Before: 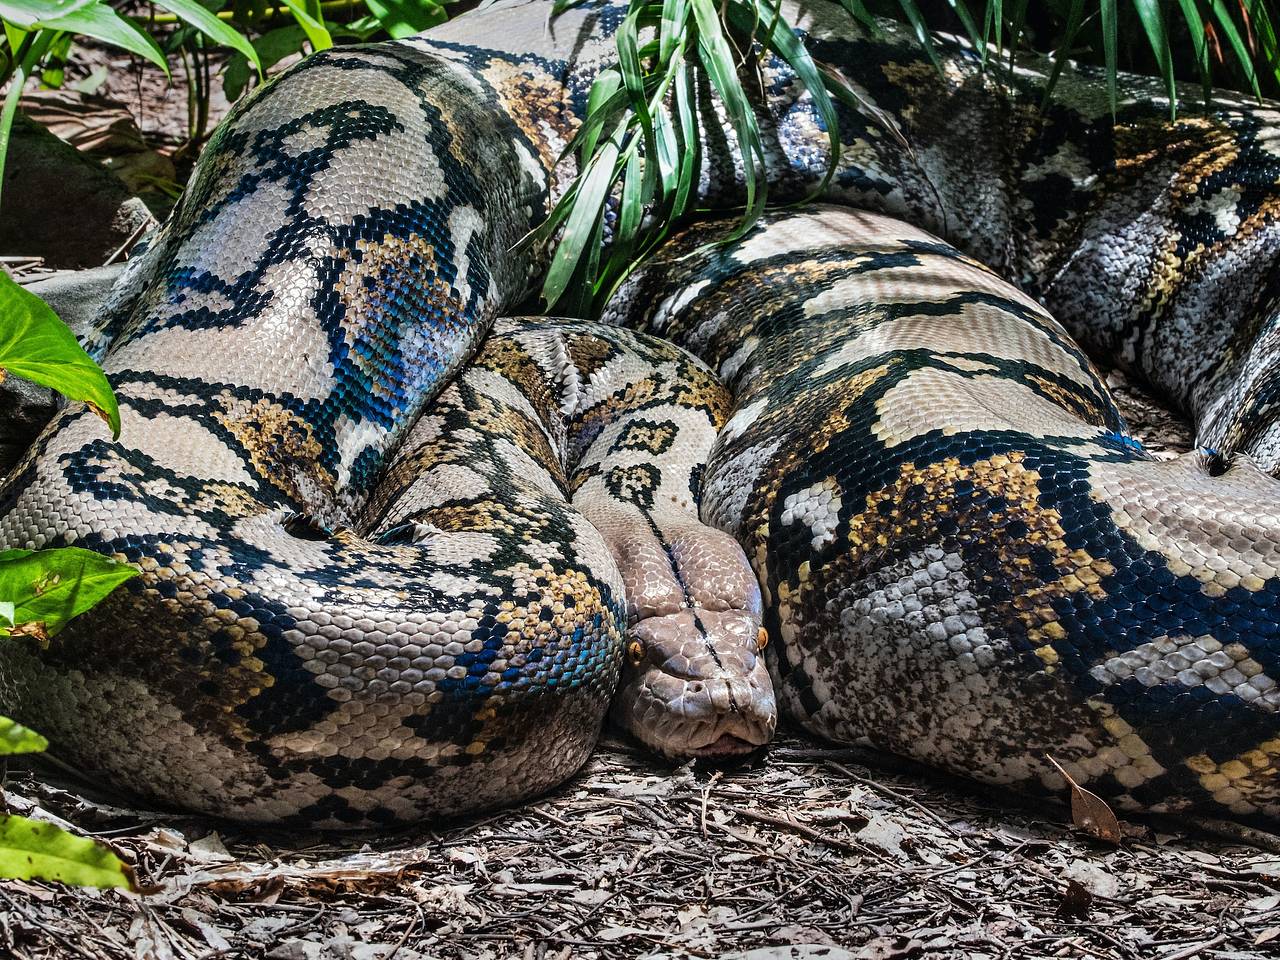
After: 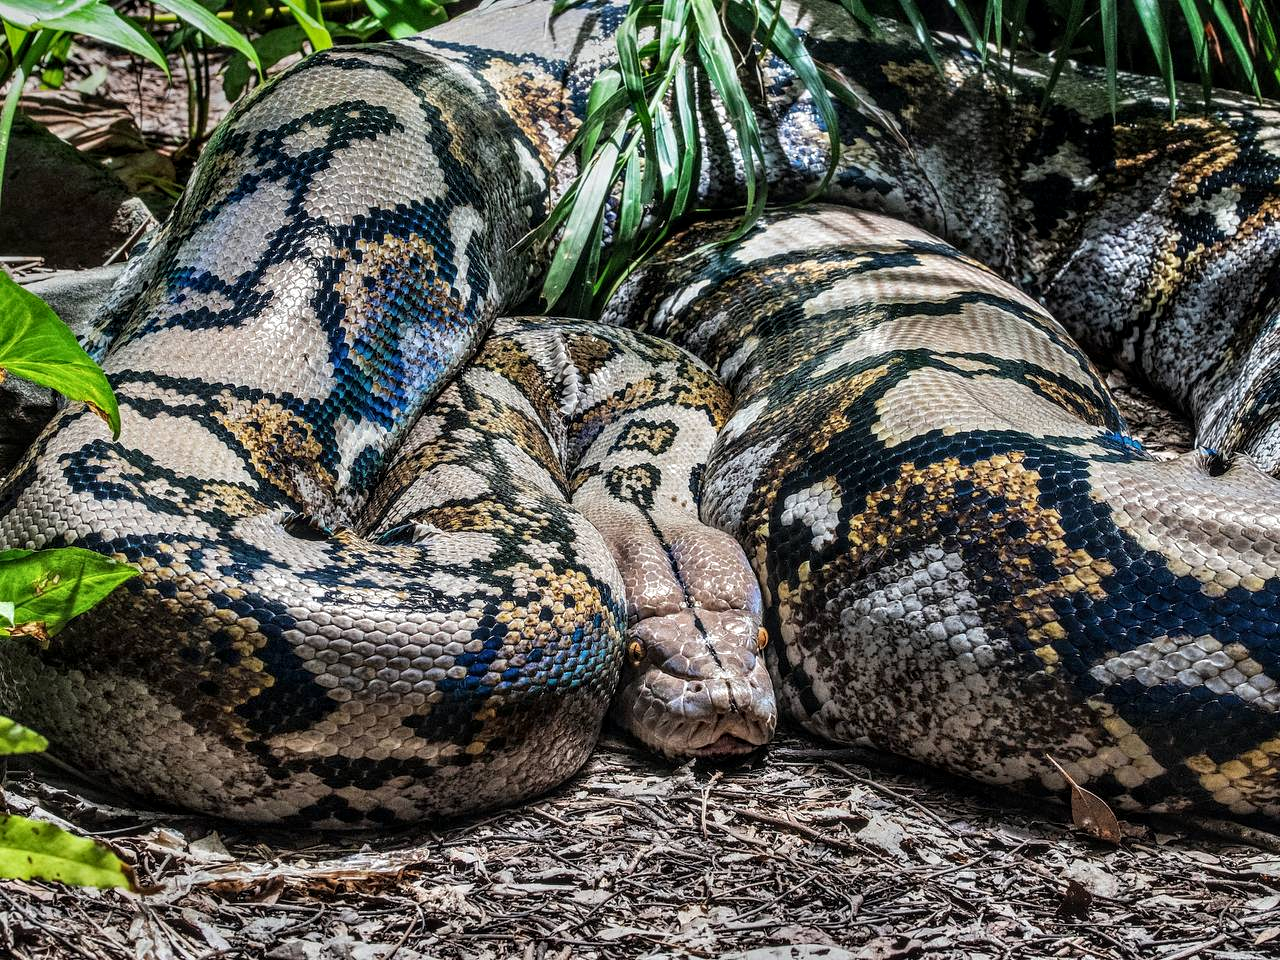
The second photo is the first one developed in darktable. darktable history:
white balance: emerald 1
local contrast: detail 130%
